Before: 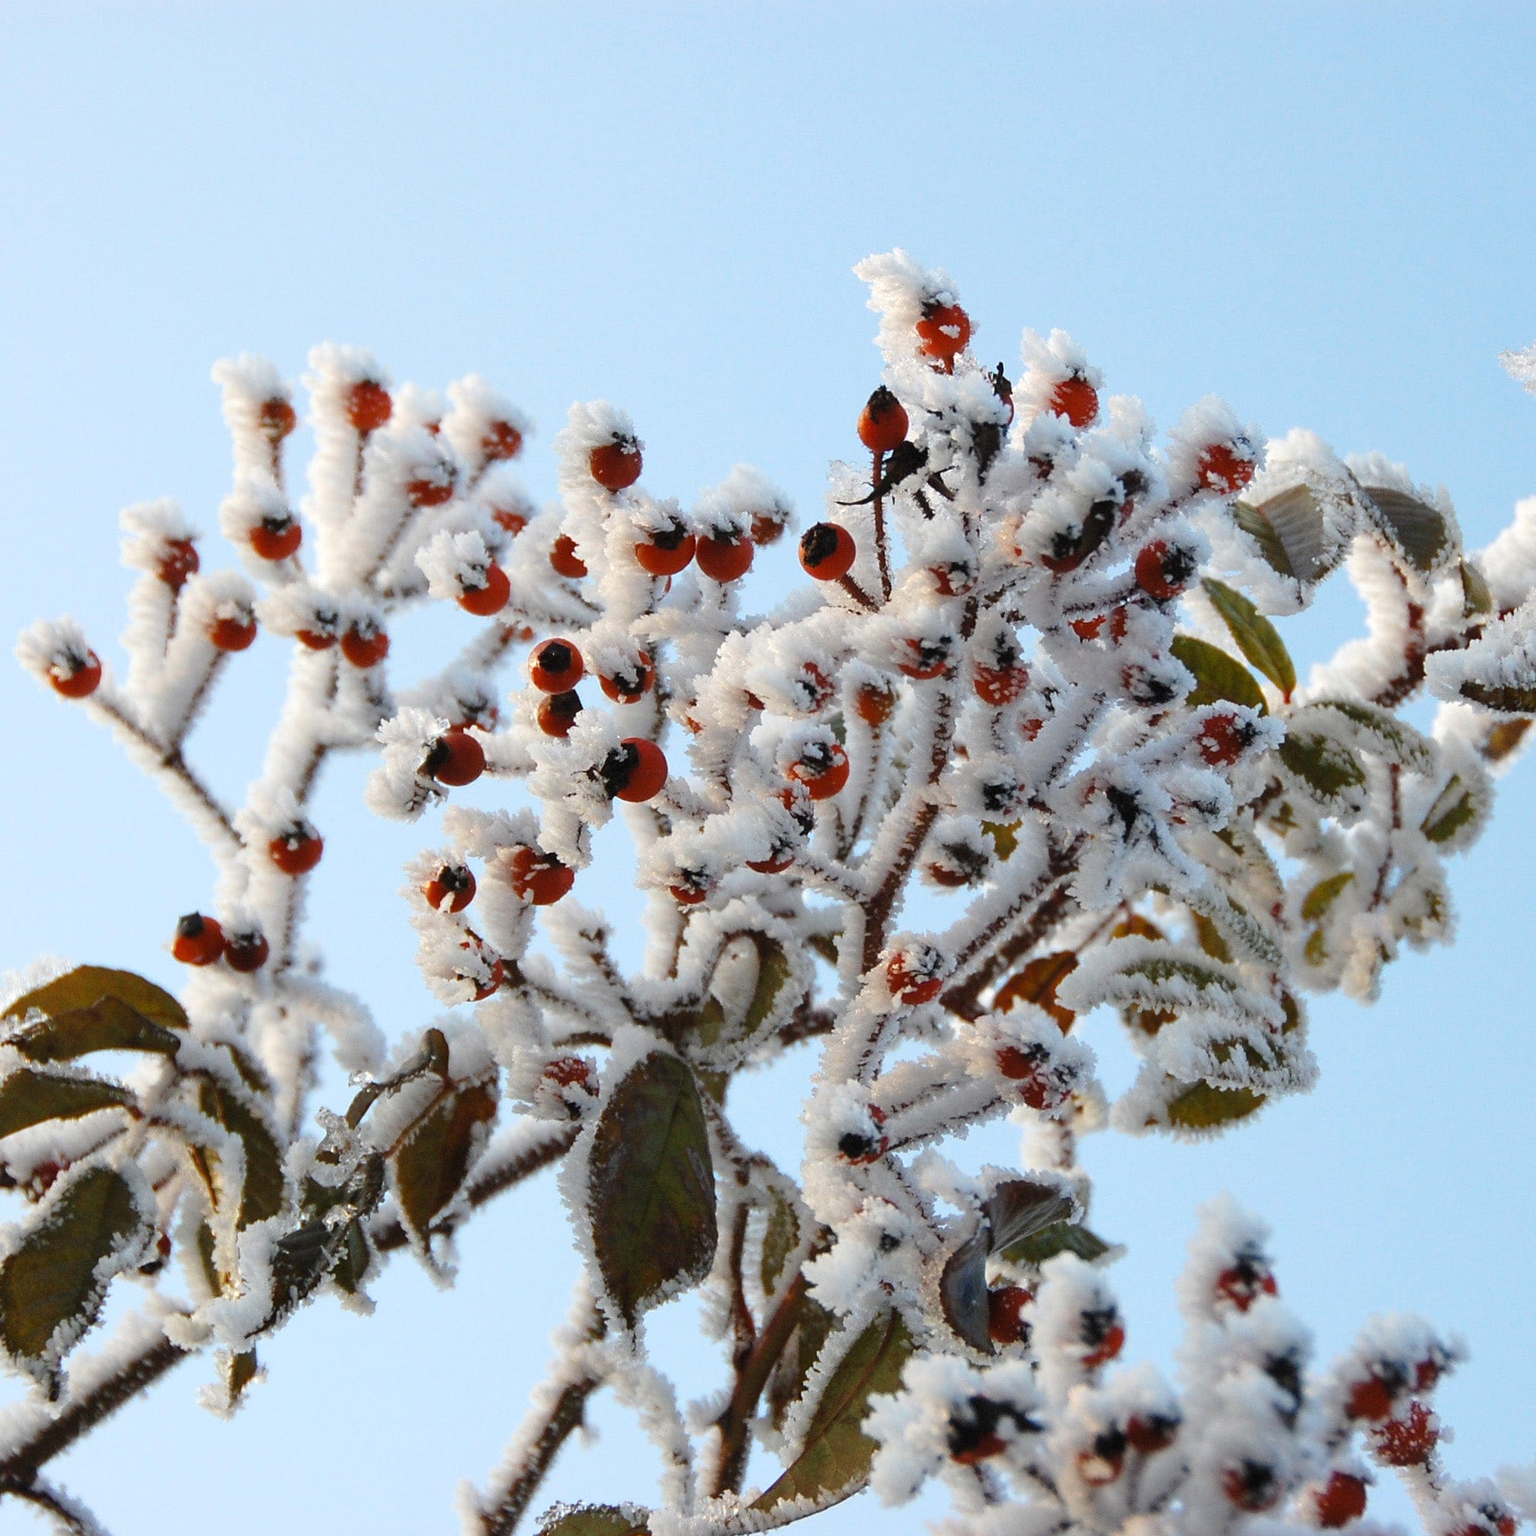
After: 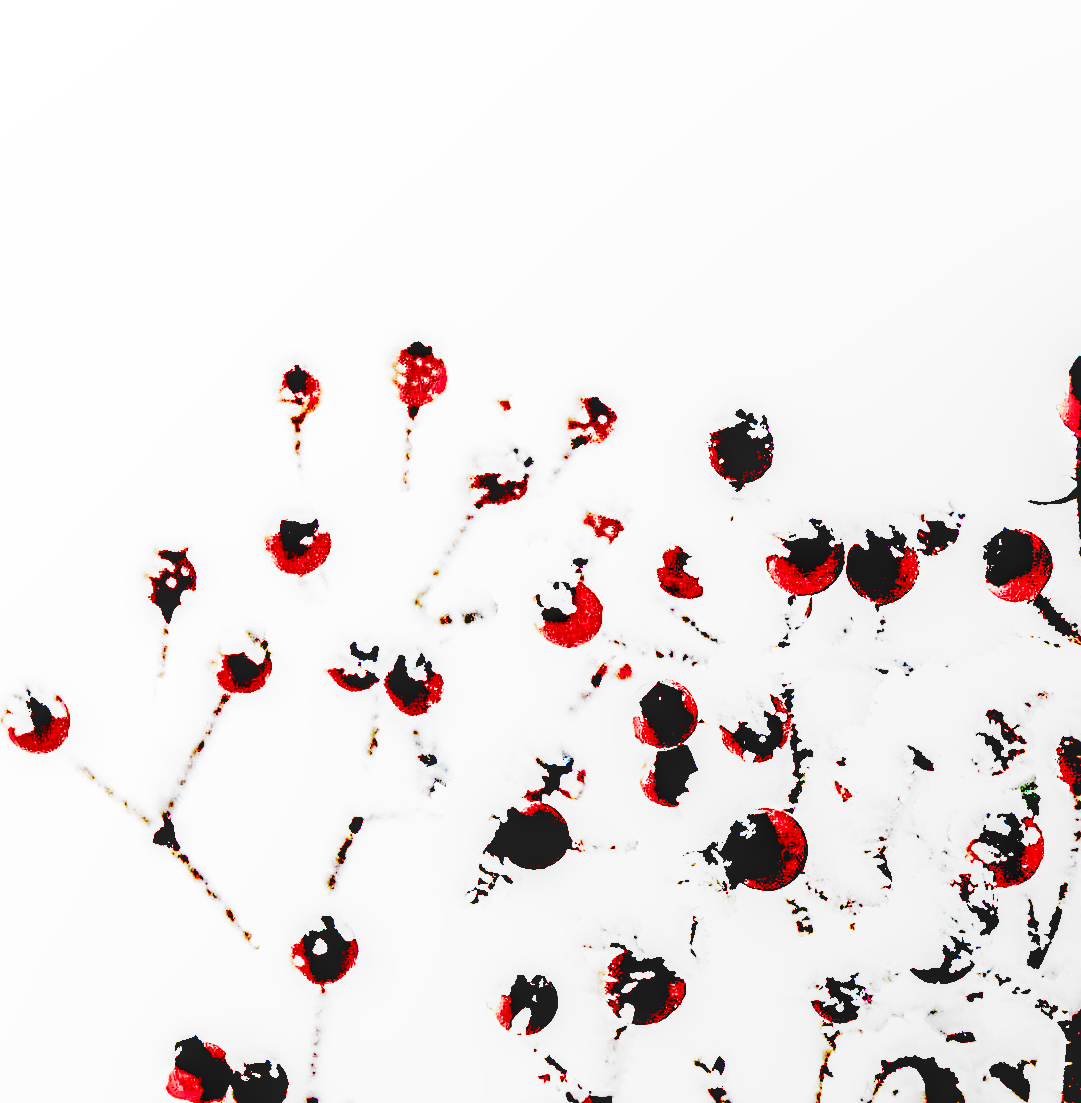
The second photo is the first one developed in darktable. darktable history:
shadows and highlights: soften with gaussian
local contrast: on, module defaults
sharpen: radius 5.294, amount 0.315, threshold 26.783
color balance rgb: perceptual saturation grading › global saturation 3.246%, global vibrance -24.627%
crop and rotate: left 3.062%, top 7.672%, right 42.863%, bottom 37.154%
contrast brightness saturation: brightness 0.15
filmic rgb: black relative exposure -6.12 EV, white relative exposure 6.96 EV, threshold 3.06 EV, hardness 2.26, preserve chrominance no, color science v5 (2021), enable highlight reconstruction true
exposure: black level correction 0.099, exposure 3.022 EV, compensate highlight preservation false
